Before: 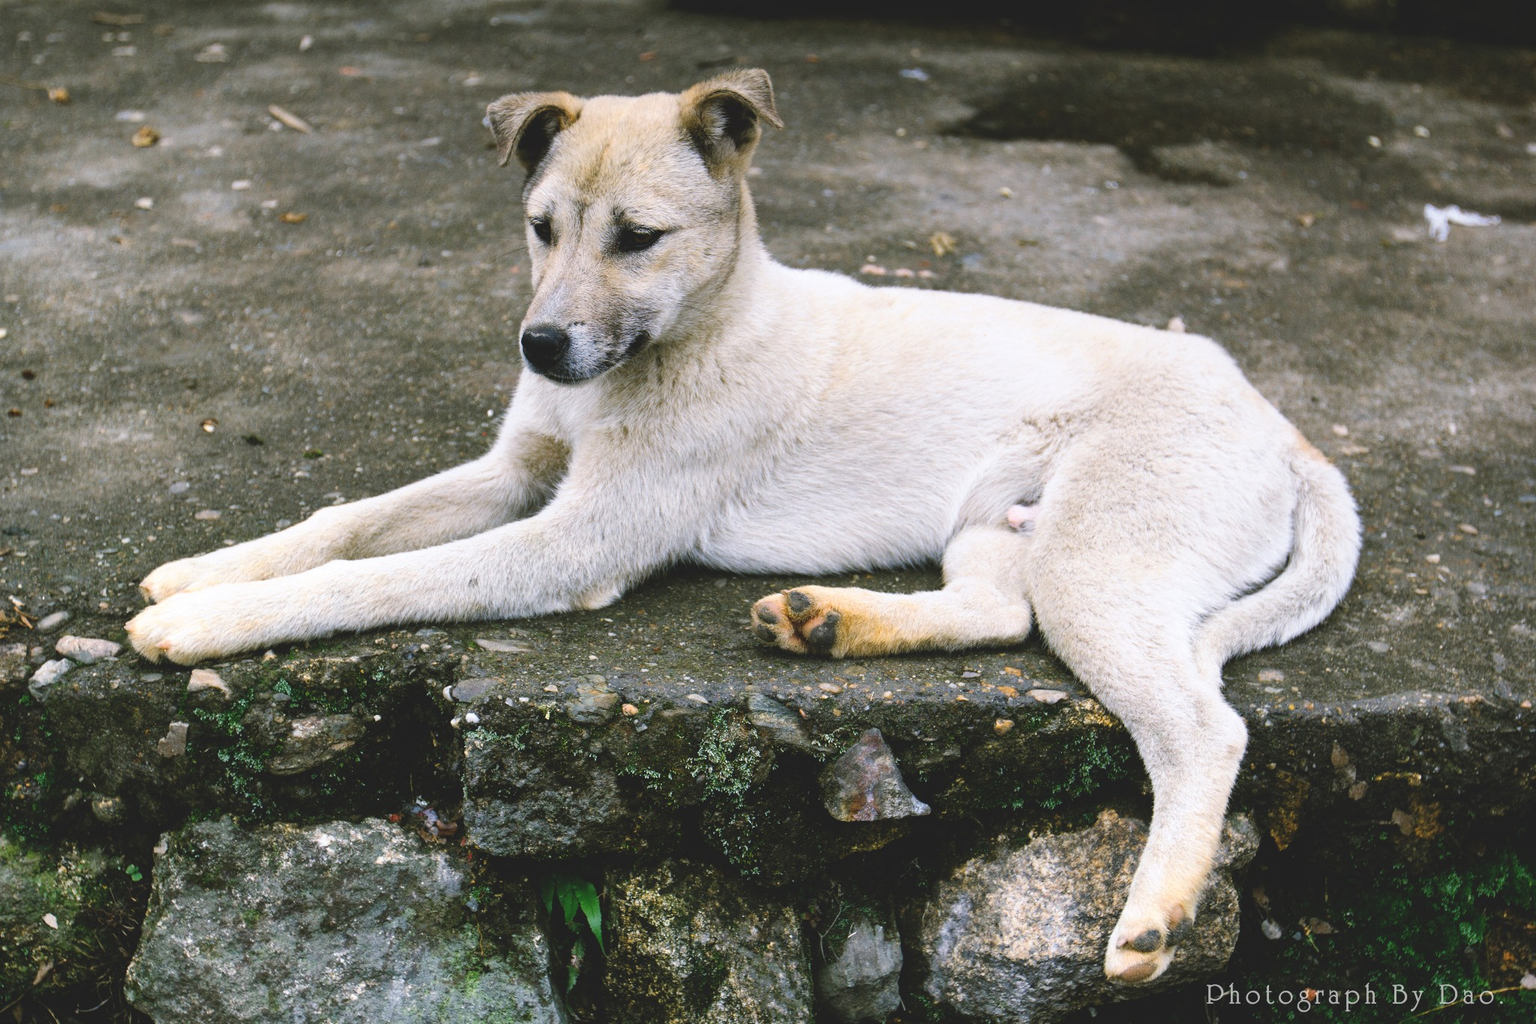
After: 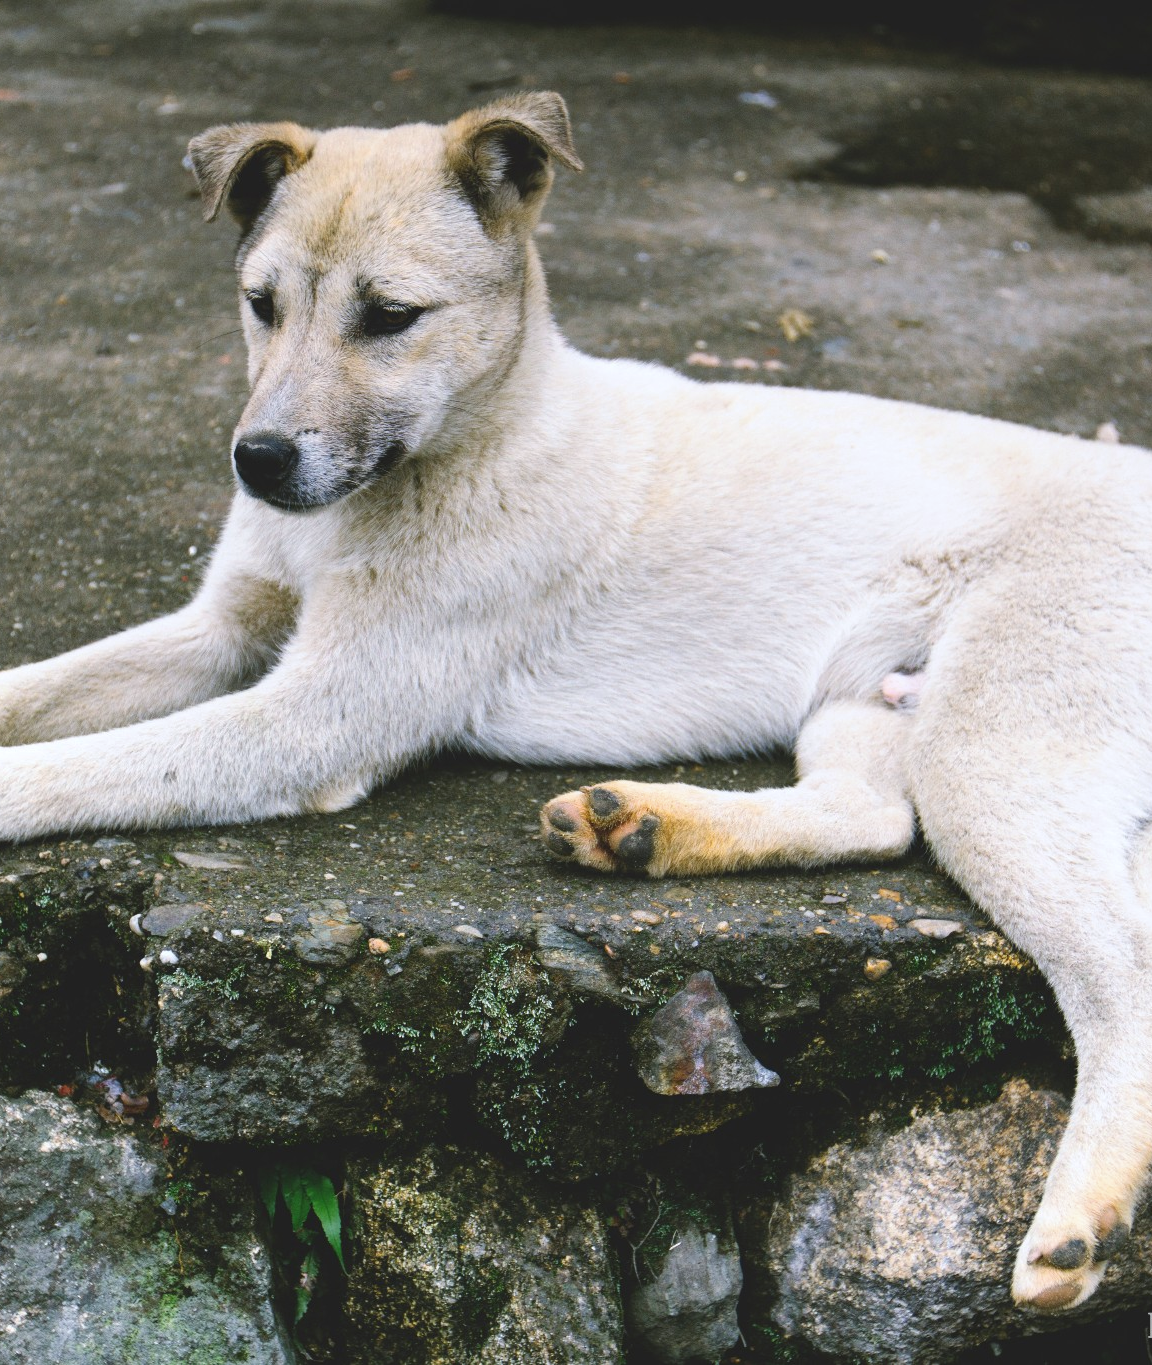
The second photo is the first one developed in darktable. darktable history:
white balance: red 0.986, blue 1.01
crop and rotate: left 22.516%, right 21.234%
